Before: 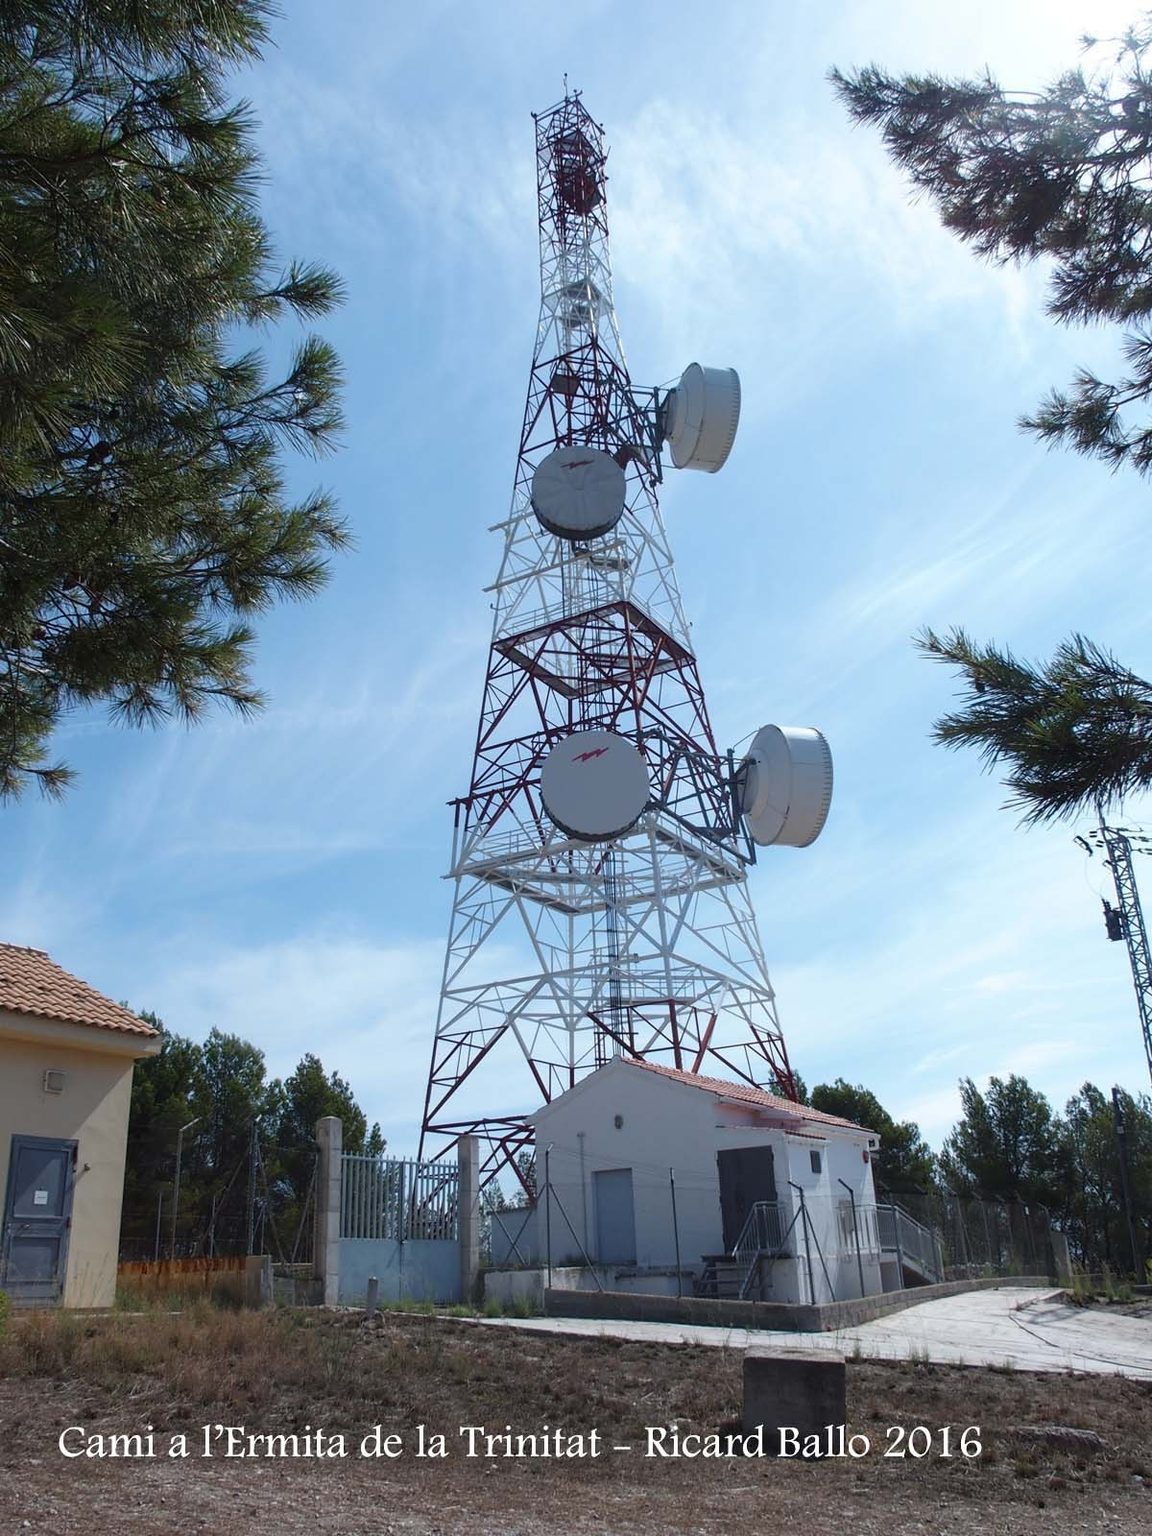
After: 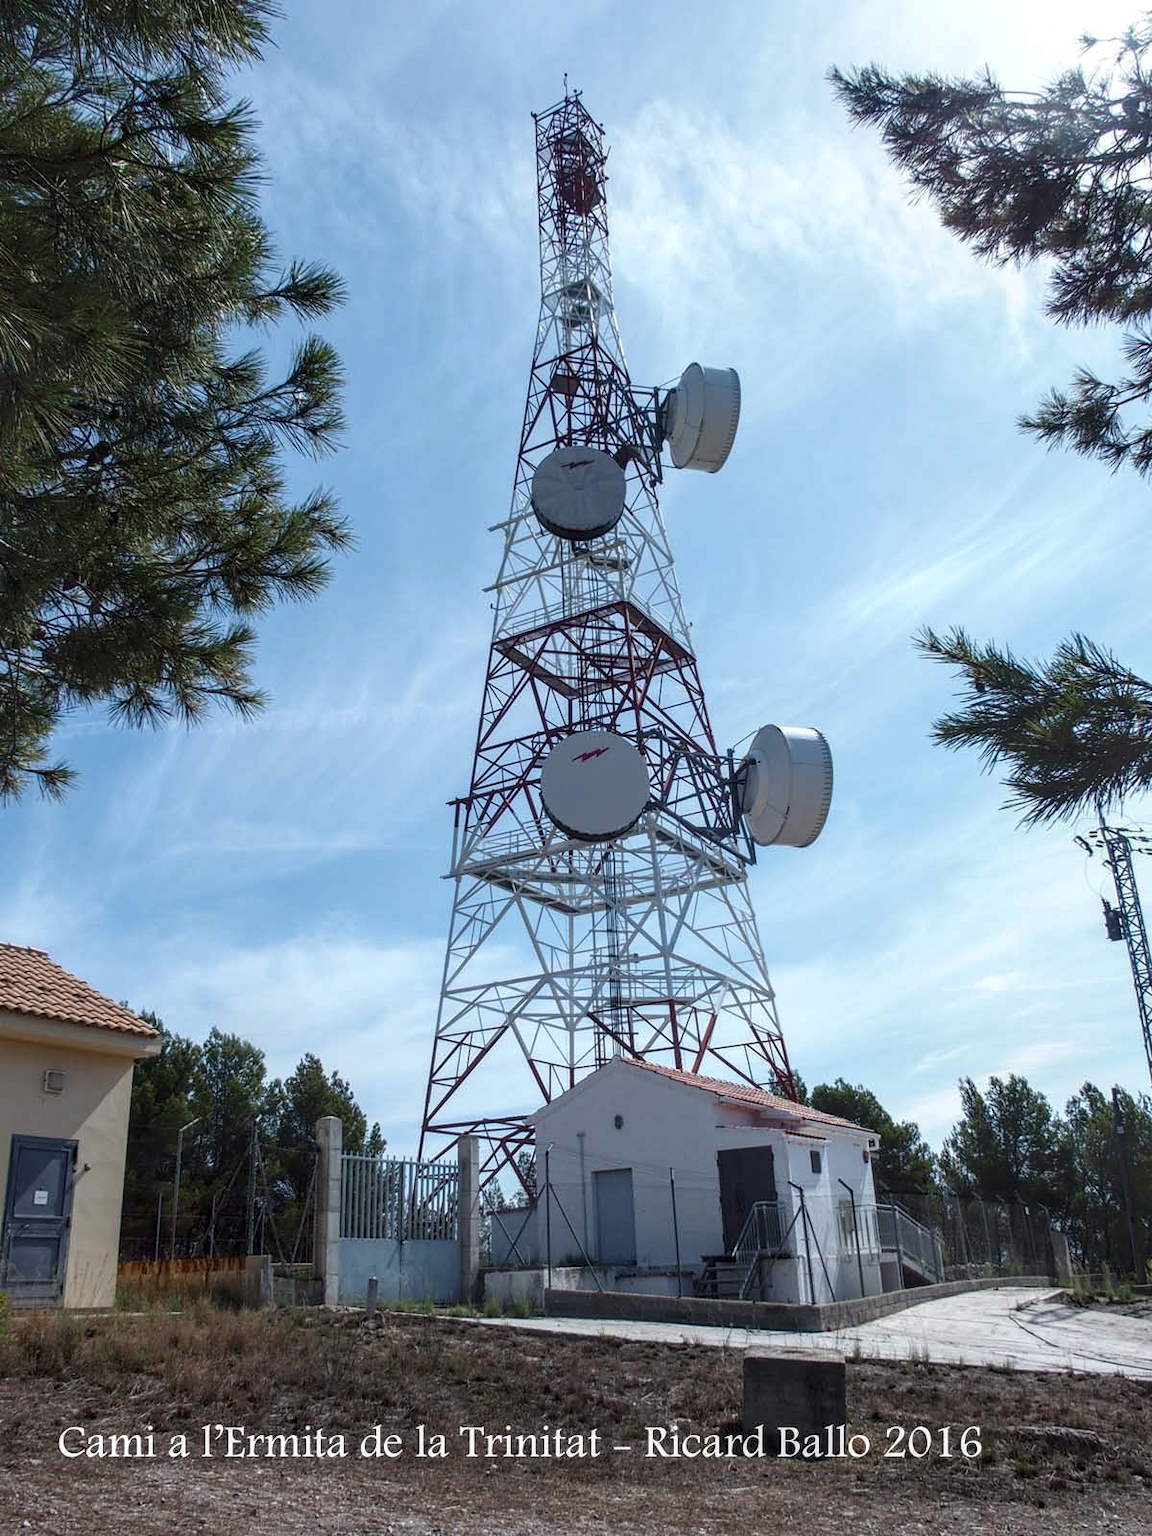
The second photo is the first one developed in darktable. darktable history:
shadows and highlights: shadows 62.66, white point adjustment 0.37, highlights -34.44, compress 83.82%
levels: levels [0, 0.51, 1]
local contrast: highlights 61%, detail 143%, midtone range 0.428
